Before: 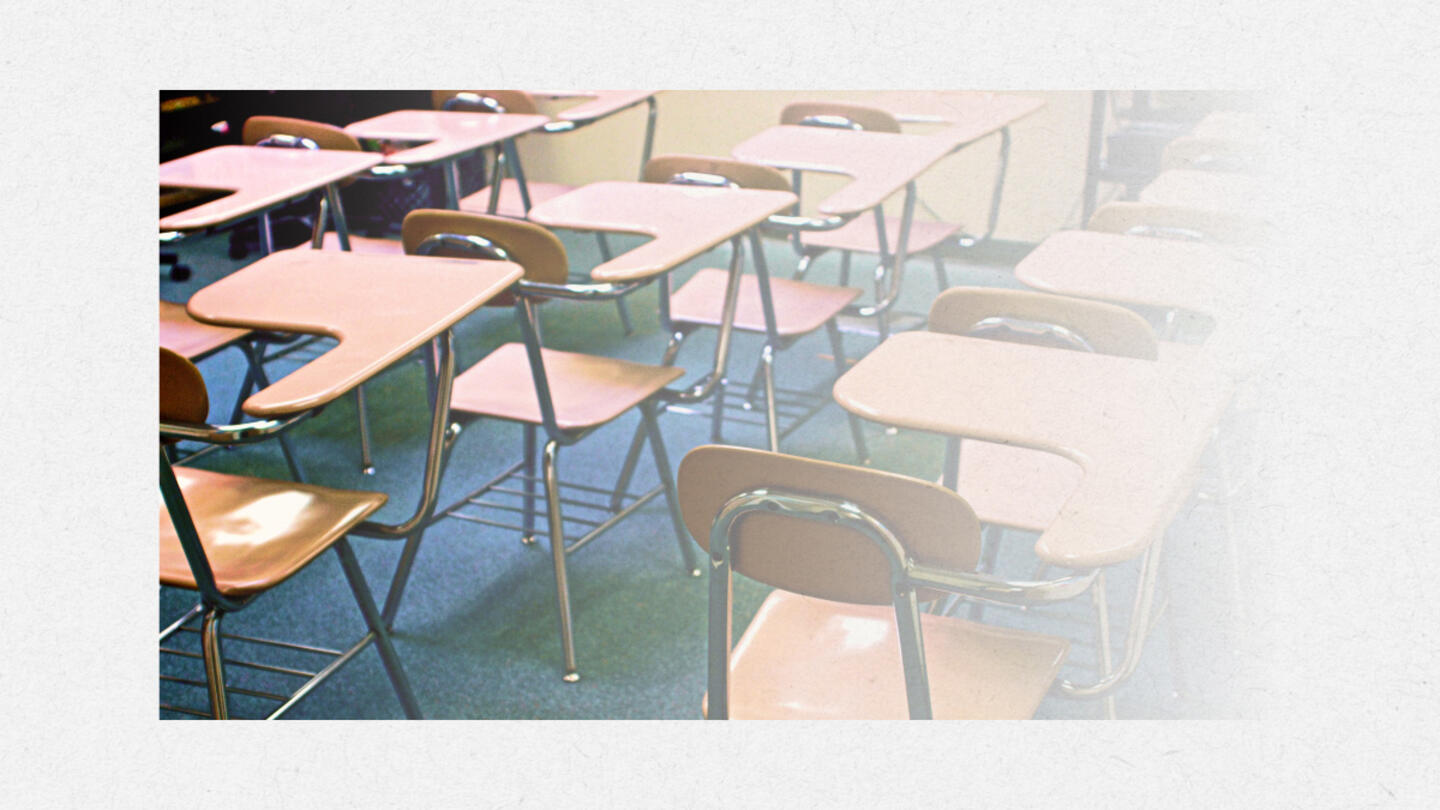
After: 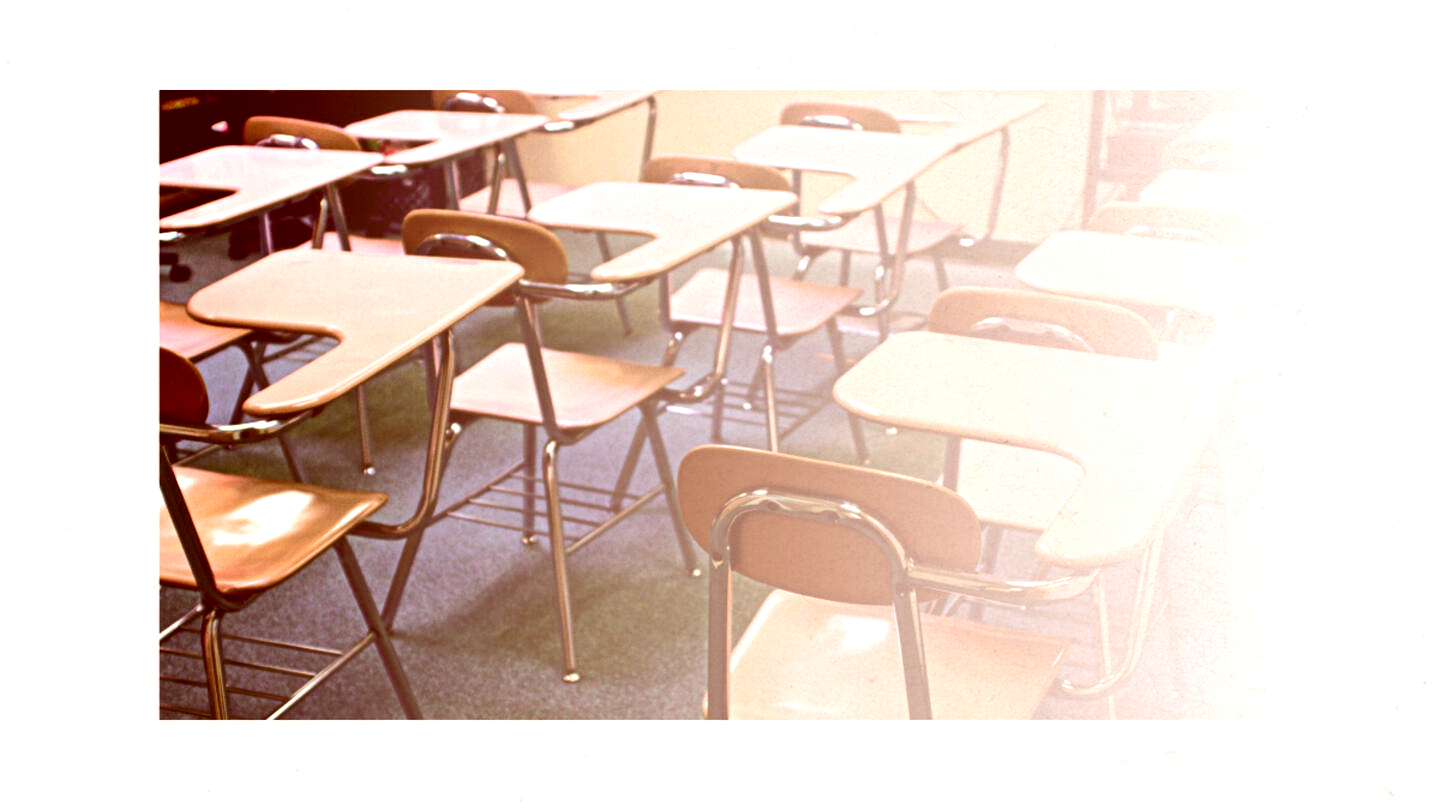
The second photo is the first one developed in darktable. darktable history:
tone equalizer: -8 EV -0.417 EV, -7 EV -0.389 EV, -6 EV -0.333 EV, -5 EV -0.222 EV, -3 EV 0.222 EV, -2 EV 0.333 EV, -1 EV 0.389 EV, +0 EV 0.417 EV, edges refinement/feathering 500, mask exposure compensation -1.57 EV, preserve details no
color correction: highlights a* 9.03, highlights b* 8.71, shadows a* 40, shadows b* 40, saturation 0.8
